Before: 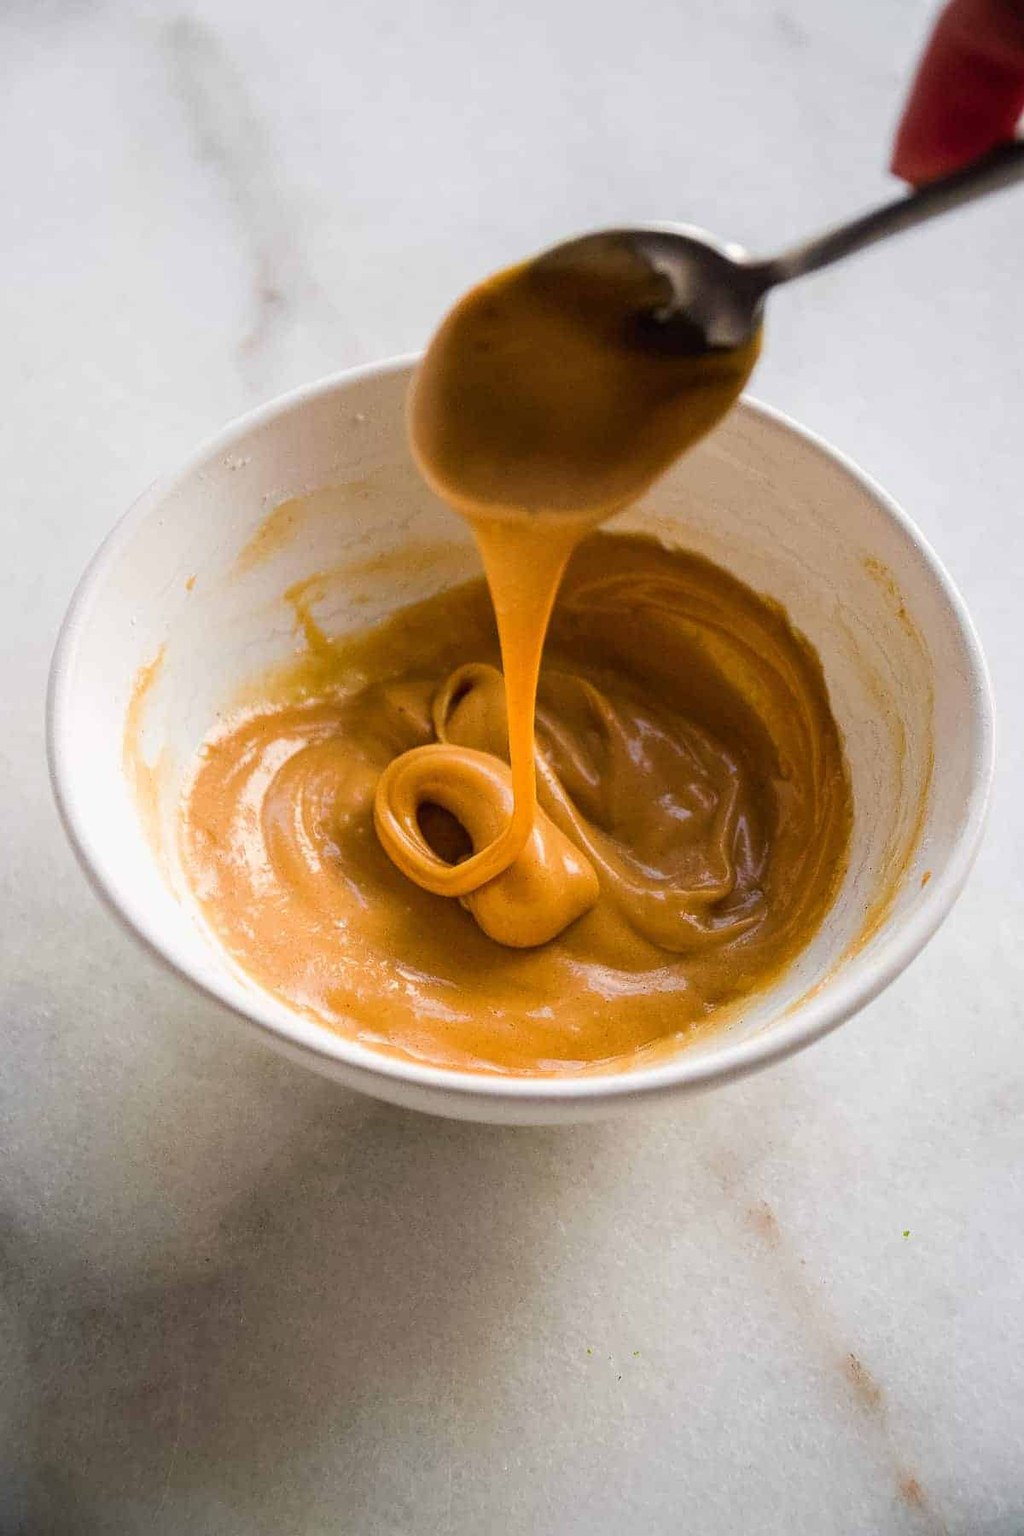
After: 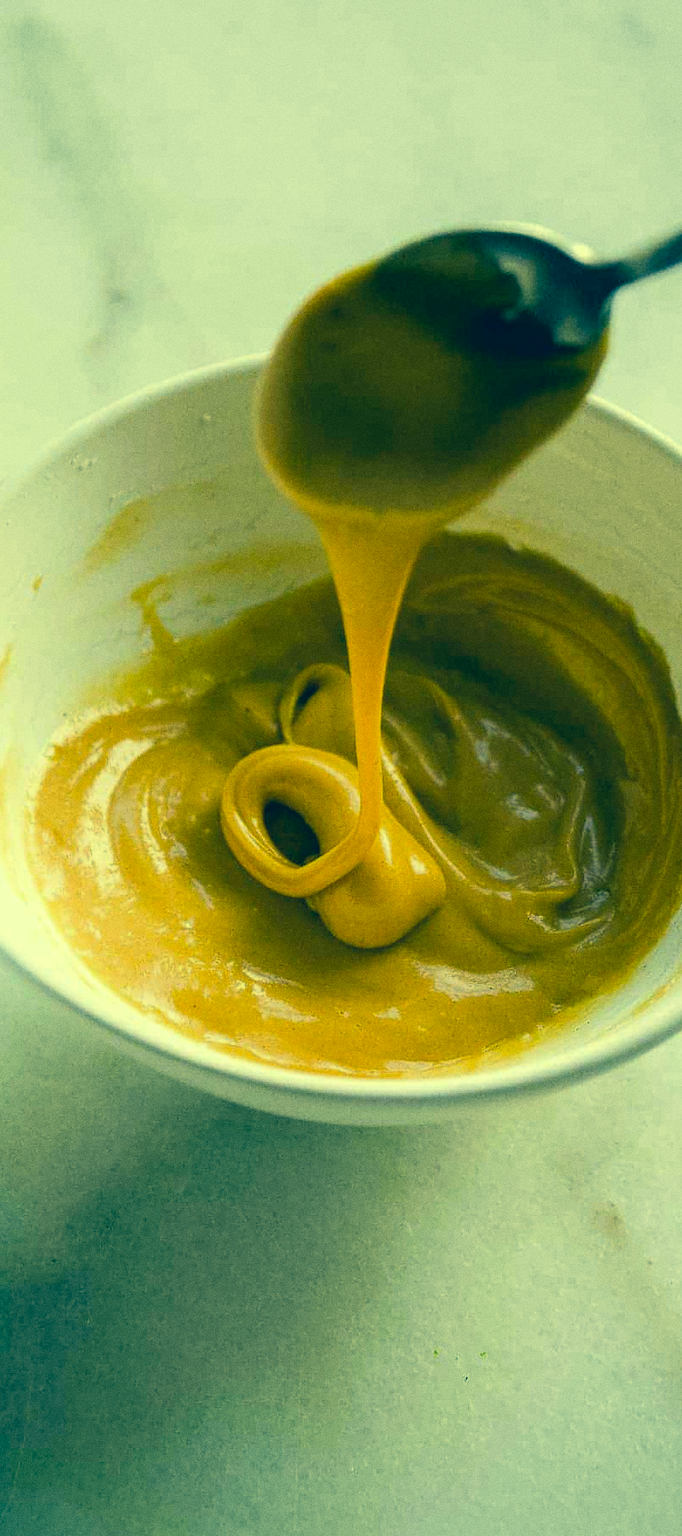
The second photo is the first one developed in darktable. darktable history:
exposure: black level correction 0.001, compensate highlight preservation false
crop and rotate: left 15.055%, right 18.278%
color correction: highlights a* -15.58, highlights b* 40, shadows a* -40, shadows b* -26.18
white balance: red 1.009, blue 1.027
grain: on, module defaults
bloom: size 13.65%, threshold 98.39%, strength 4.82%
